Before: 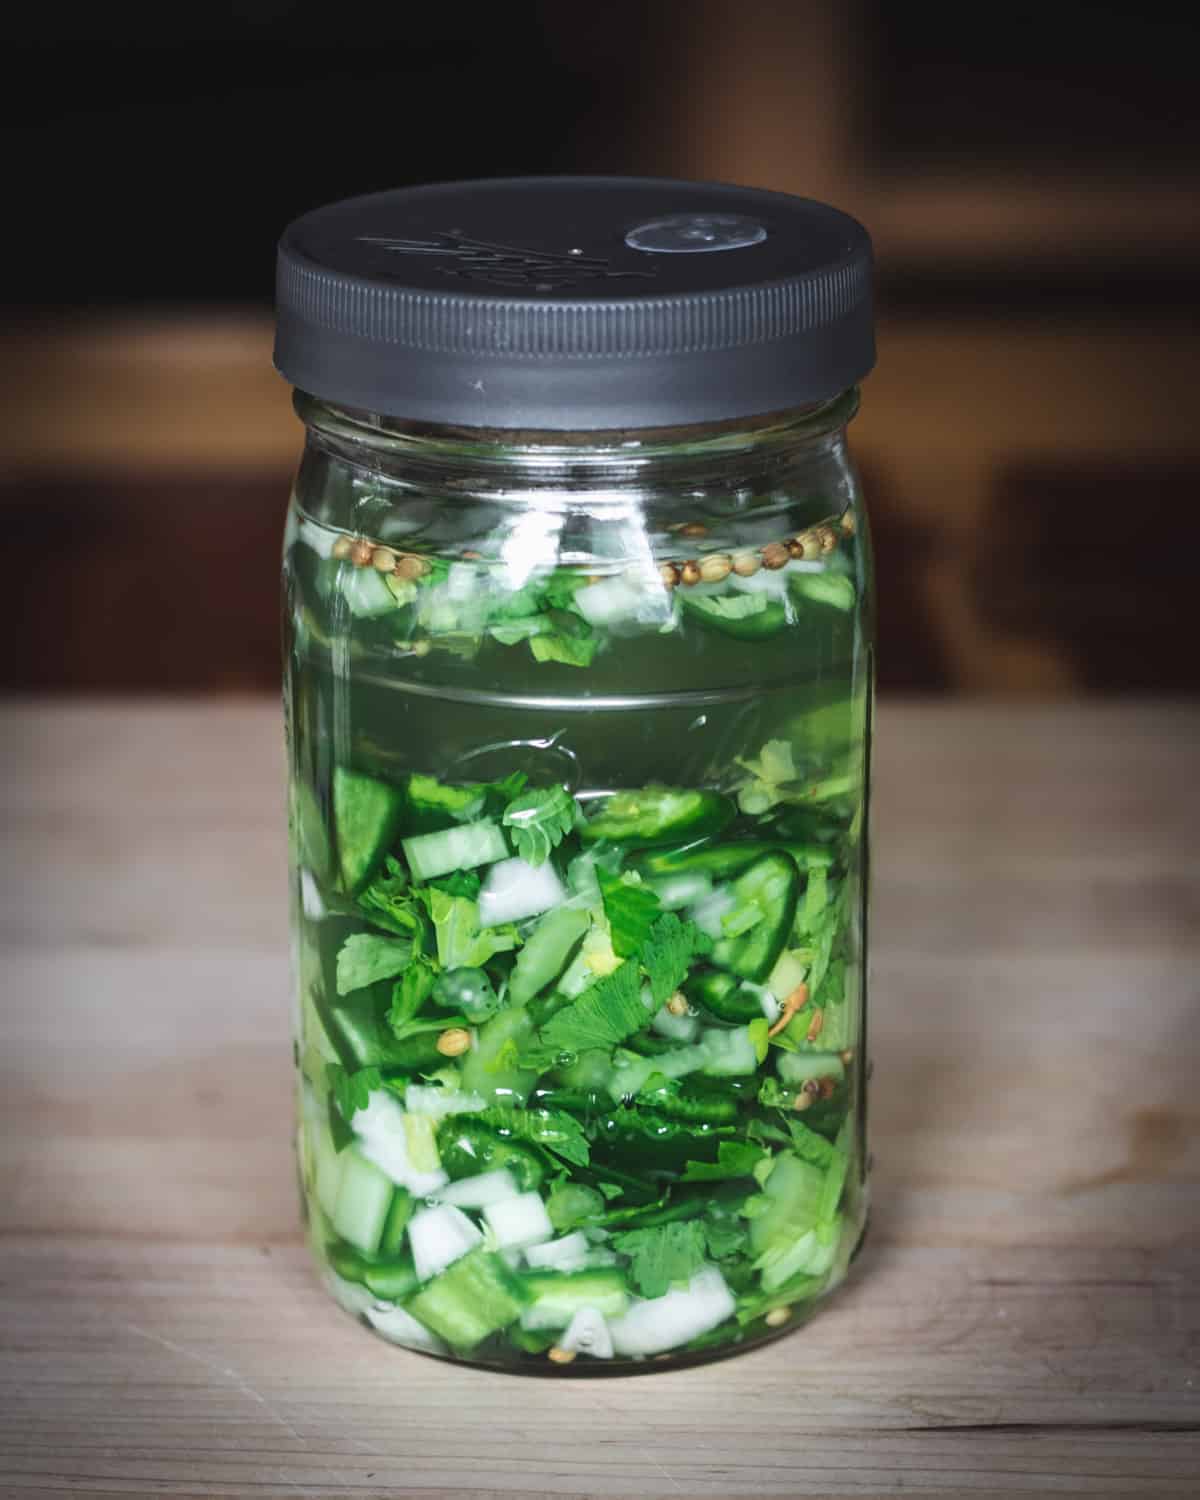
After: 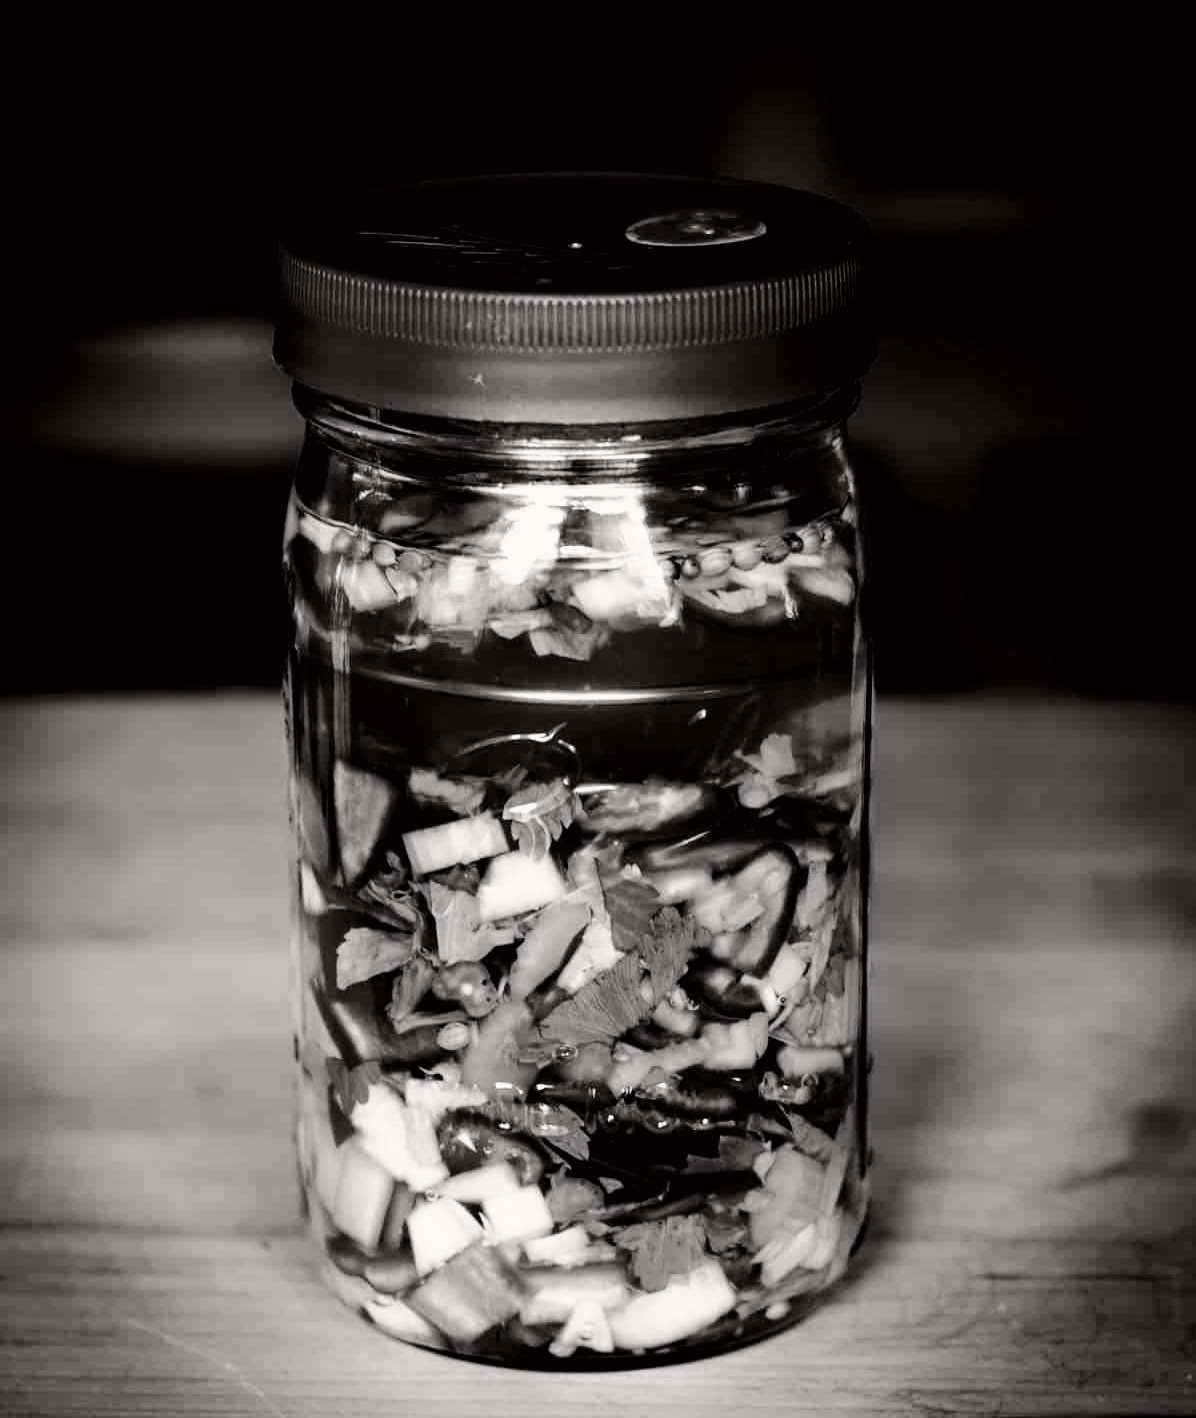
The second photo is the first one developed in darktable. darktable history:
filmic rgb: black relative exposure -5.57 EV, white relative exposure 2.52 EV, target black luminance 0%, hardness 4.51, latitude 67.12%, contrast 1.442, shadows ↔ highlights balance -4.27%, color science v6 (2022)
tone curve: curves: ch0 [(0, 0) (0.068, 0.012) (0.183, 0.089) (0.341, 0.283) (0.547, 0.532) (0.828, 0.815) (1, 0.983)]; ch1 [(0, 0) (0.23, 0.166) (0.34, 0.308) (0.371, 0.337) (0.429, 0.411) (0.477, 0.462) (0.499, 0.5) (0.529, 0.537) (0.559, 0.582) (0.743, 0.798) (1, 1)]; ch2 [(0, 0) (0.431, 0.414) (0.498, 0.503) (0.524, 0.528) (0.568, 0.546) (0.6, 0.597) (0.634, 0.645) (0.728, 0.742) (1, 1)], color space Lab, independent channels, preserve colors none
tone equalizer: edges refinement/feathering 500, mask exposure compensation -1.57 EV, preserve details no
color calibration: output gray [0.22, 0.42, 0.37, 0], gray › normalize channels true, x 0.37, y 0.382, temperature 4320.46 K, gamut compression 0.019
crop: top 0.404%, right 0.26%, bottom 5.04%
